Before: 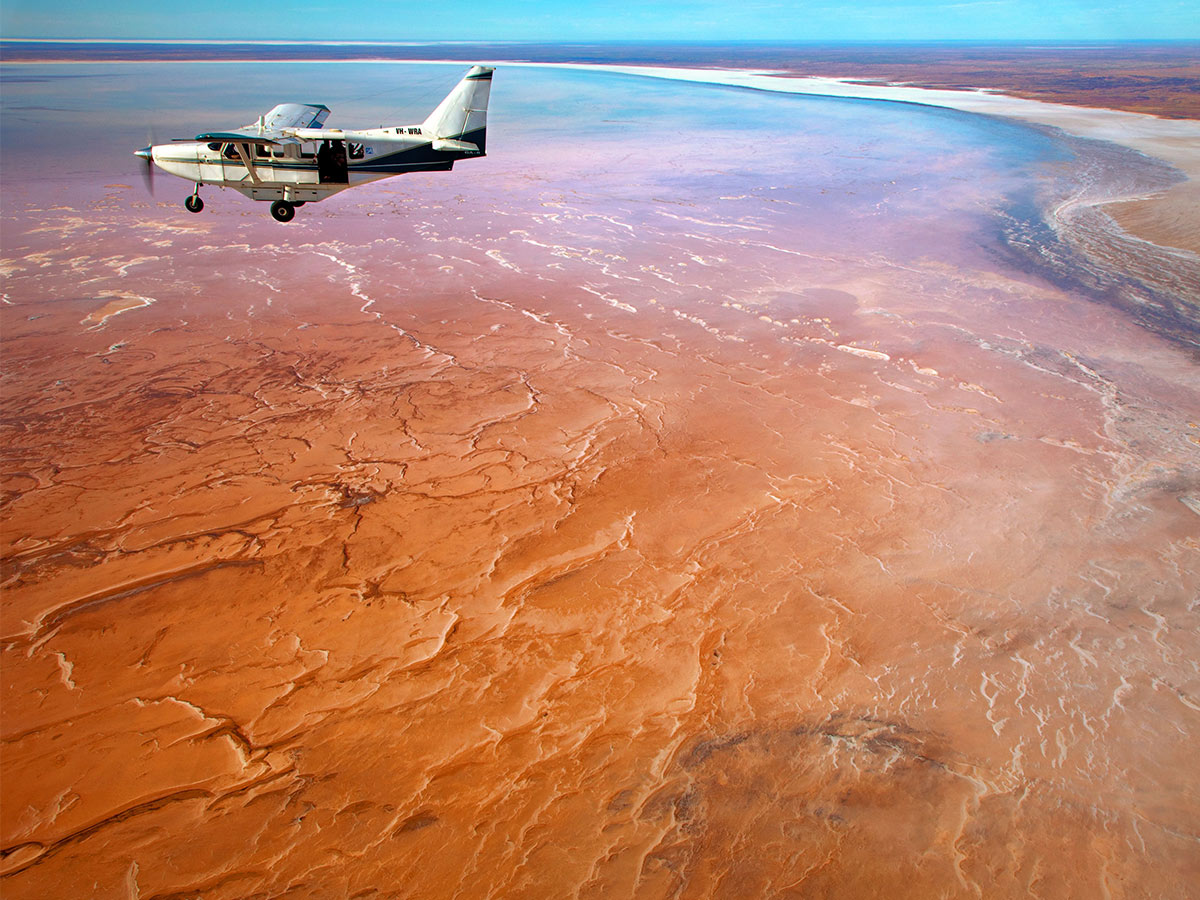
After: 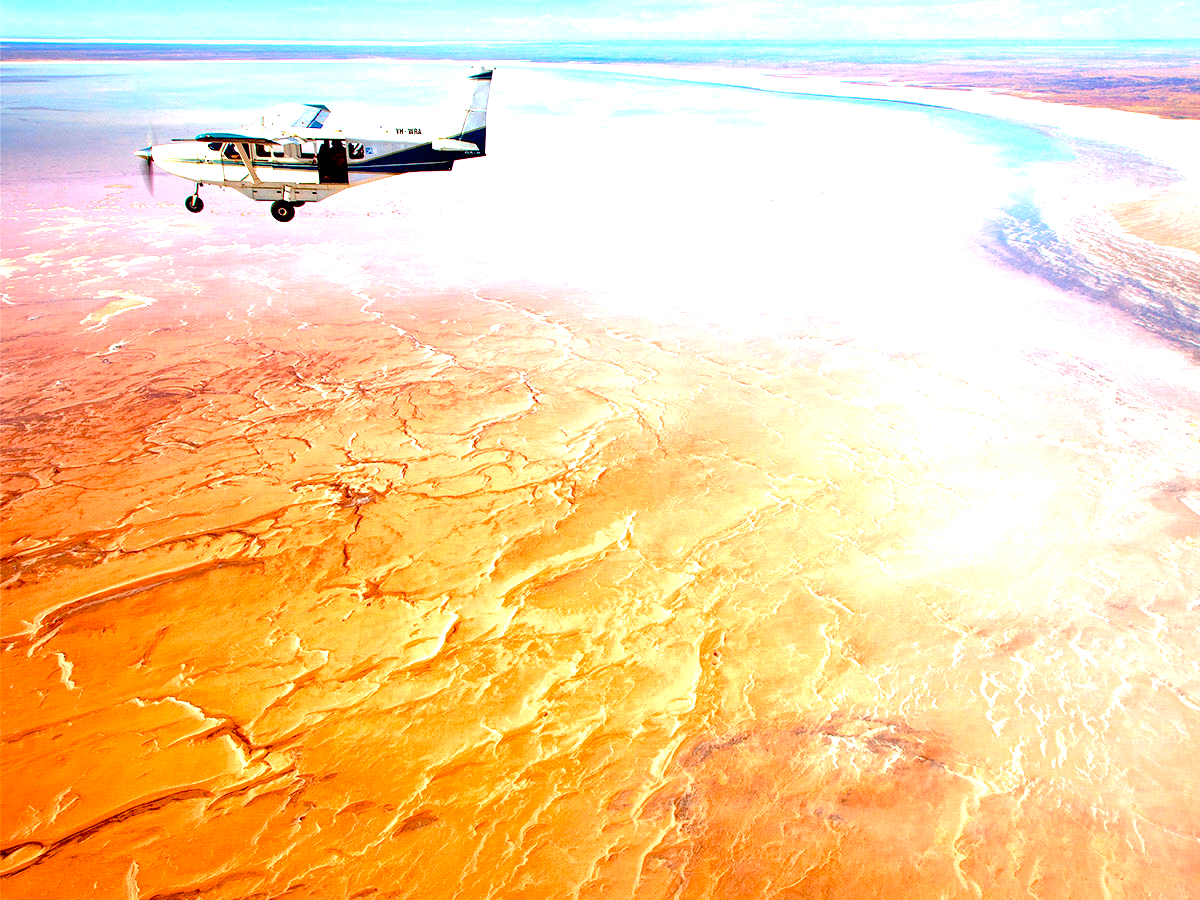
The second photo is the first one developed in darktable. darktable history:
contrast brightness saturation: saturation -0.05
exposure: black level correction 0.016, exposure 1.774 EV, compensate highlight preservation false
